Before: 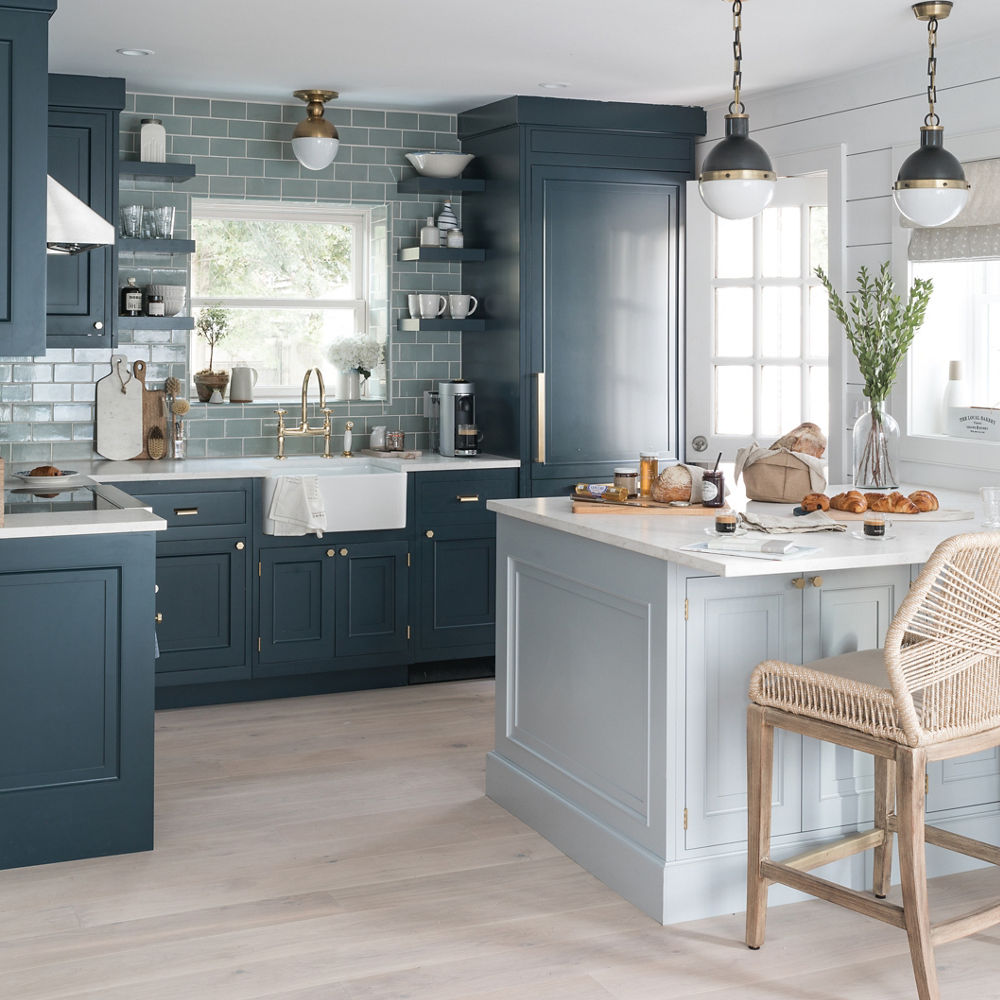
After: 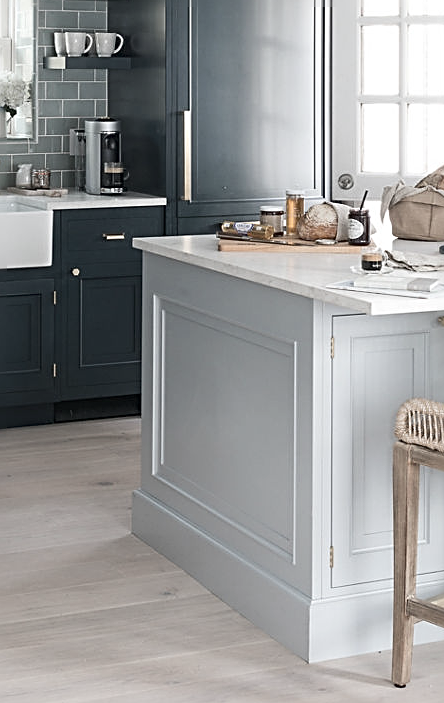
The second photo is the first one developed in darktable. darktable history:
crop: left 35.432%, top 26.233%, right 20.145%, bottom 3.432%
contrast brightness saturation: contrast 0.1, saturation -0.36
sharpen: radius 2.543, amount 0.636
